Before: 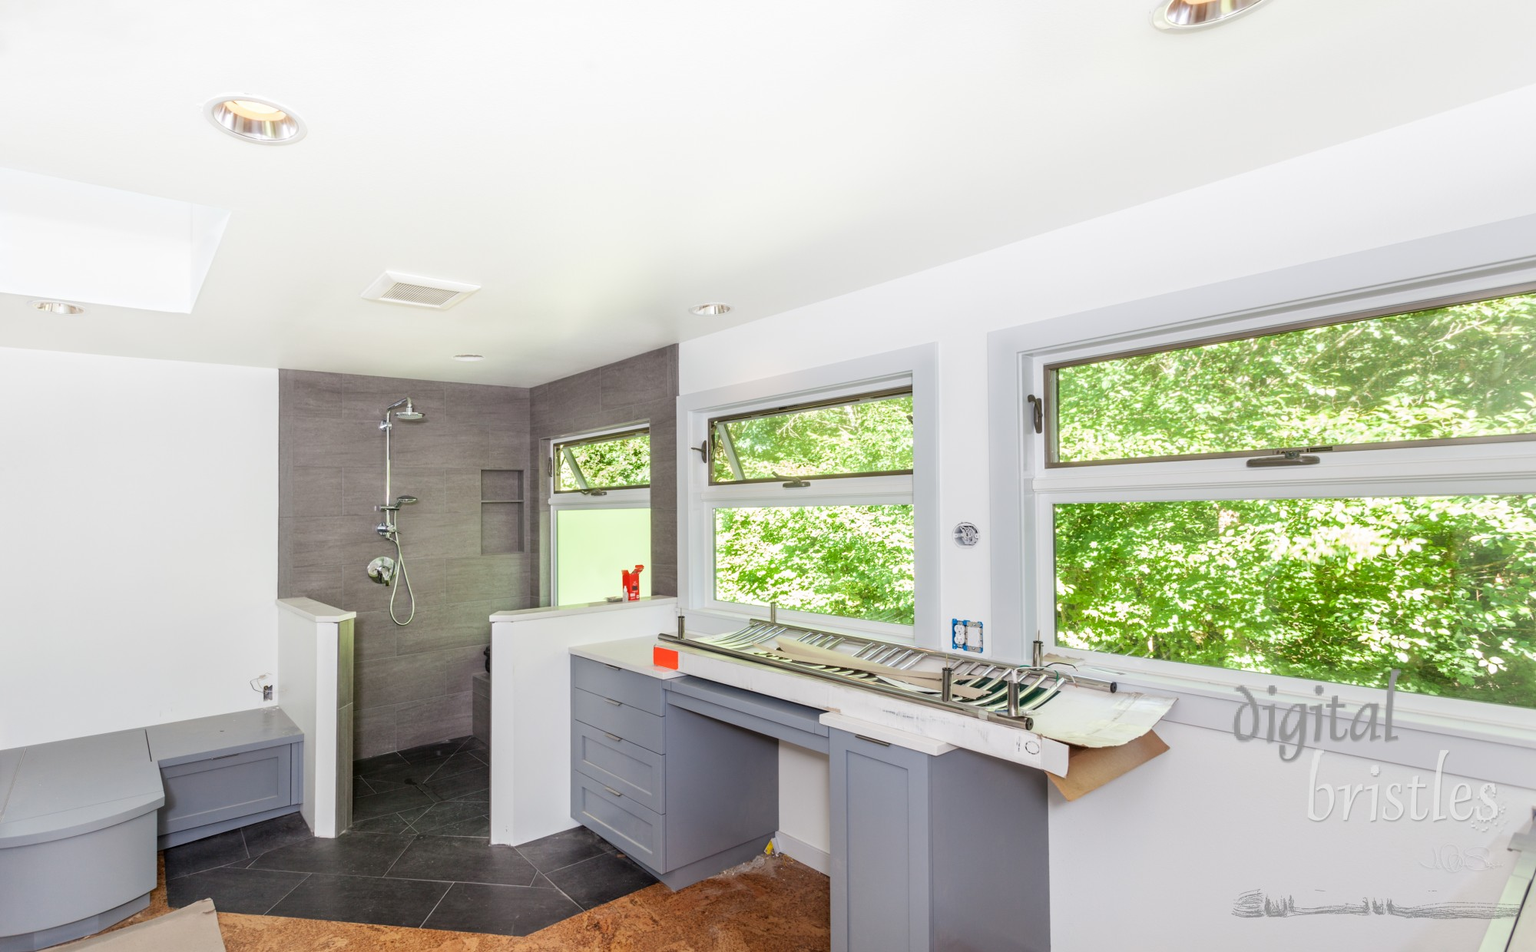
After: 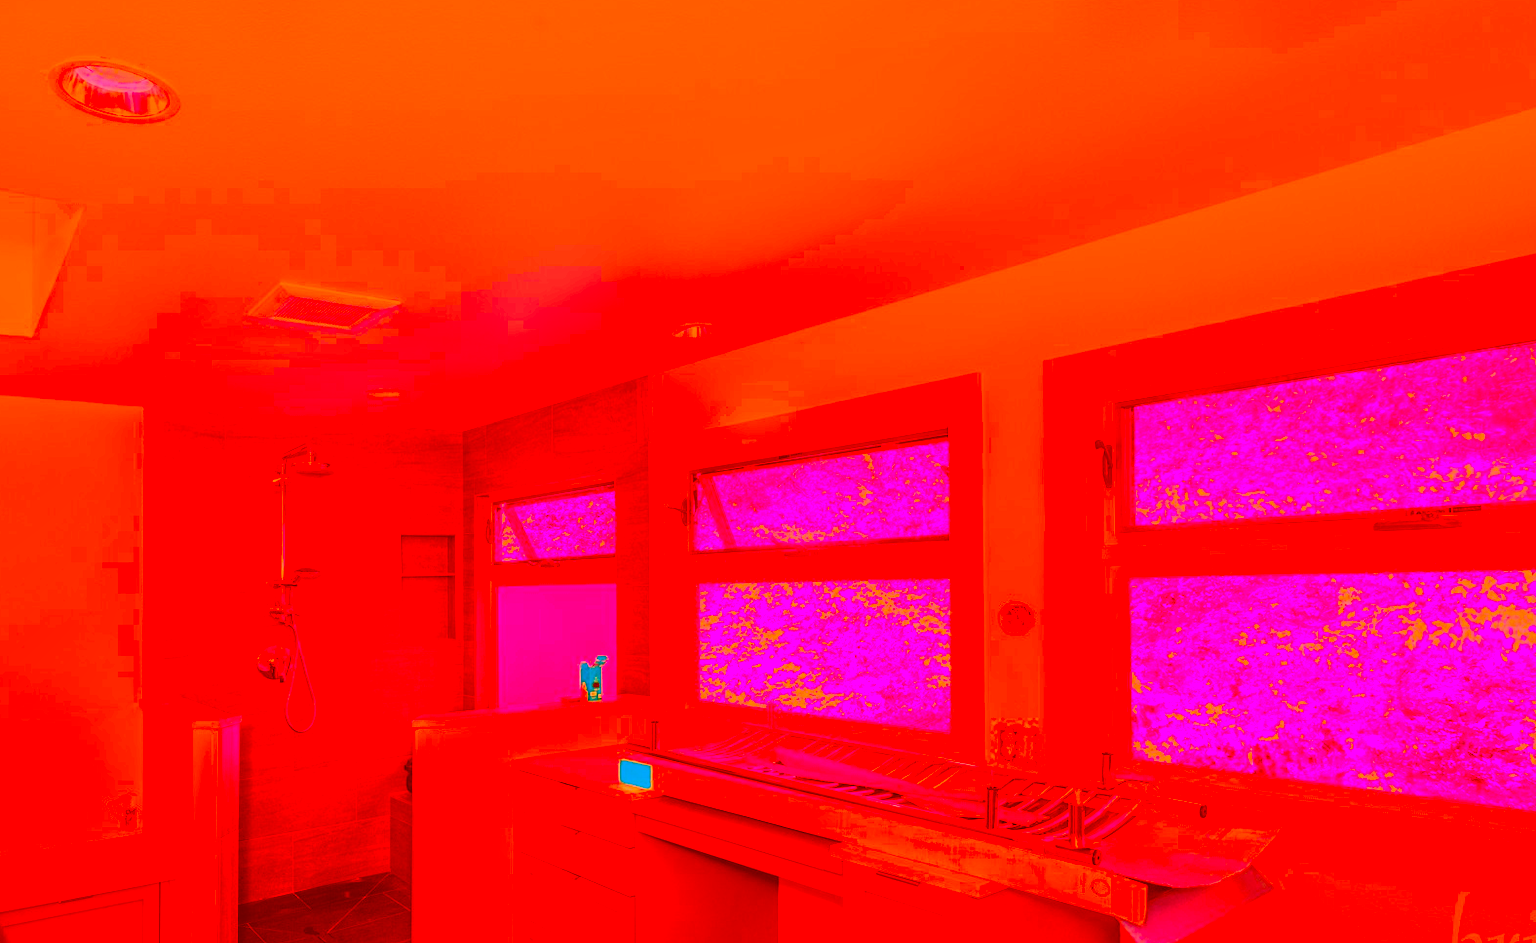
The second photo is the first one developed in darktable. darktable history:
local contrast: detail 130%
crop and rotate: left 10.77%, top 5.1%, right 10.41%, bottom 16.76%
color correction: highlights a* -39.68, highlights b* -40, shadows a* -40, shadows b* -40, saturation -3
